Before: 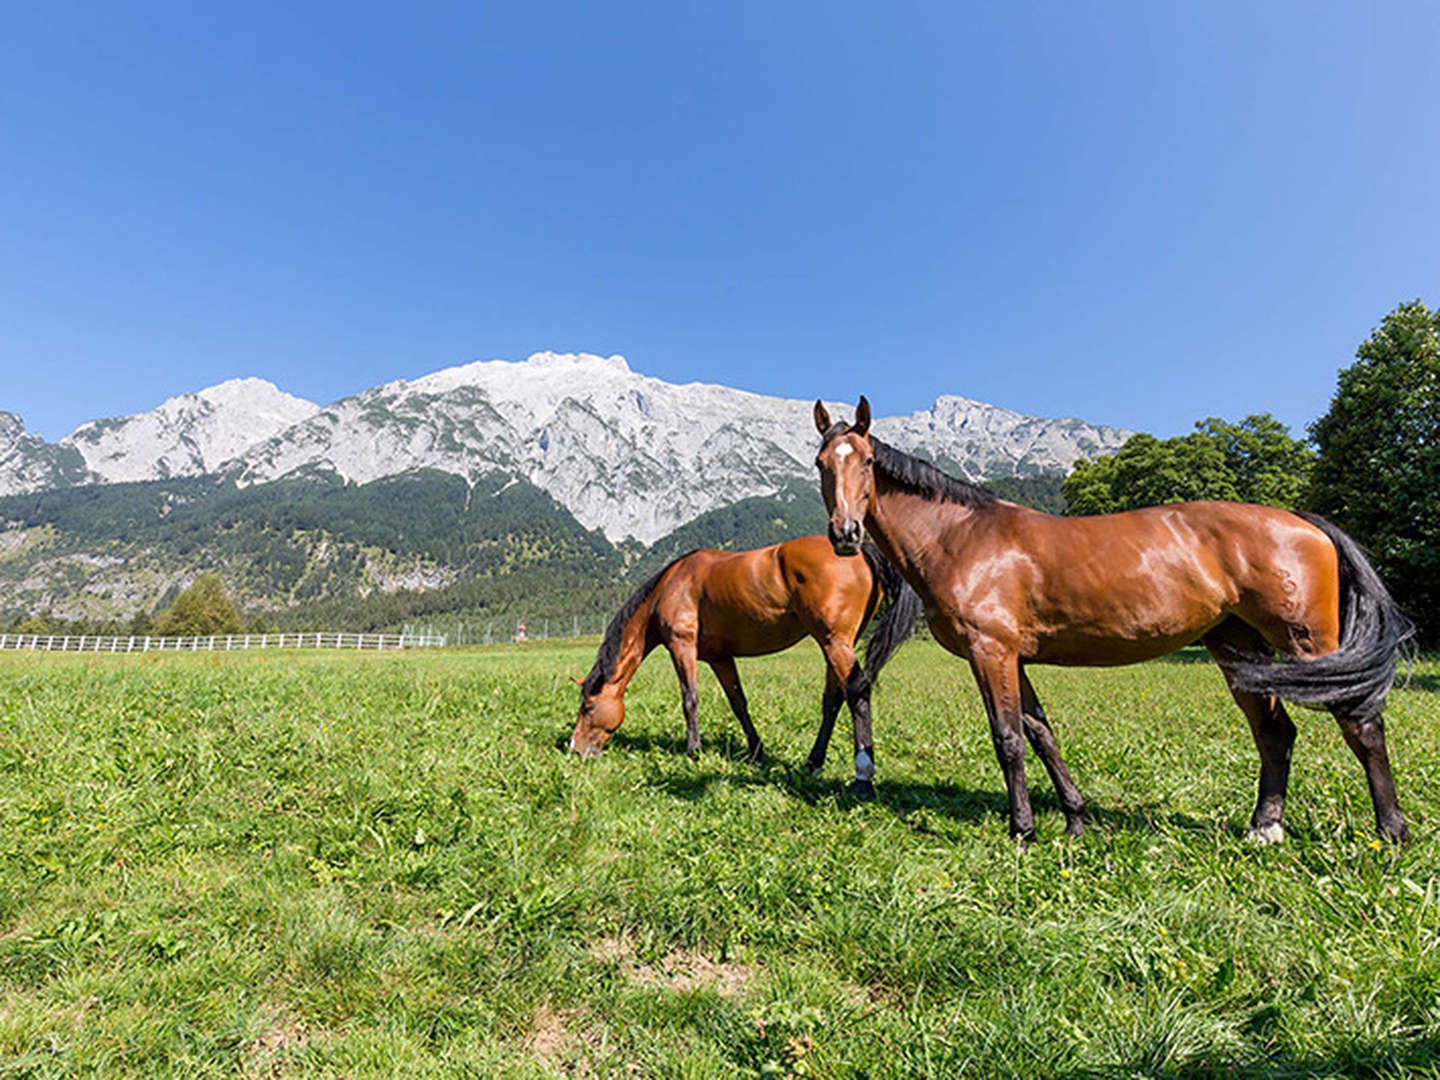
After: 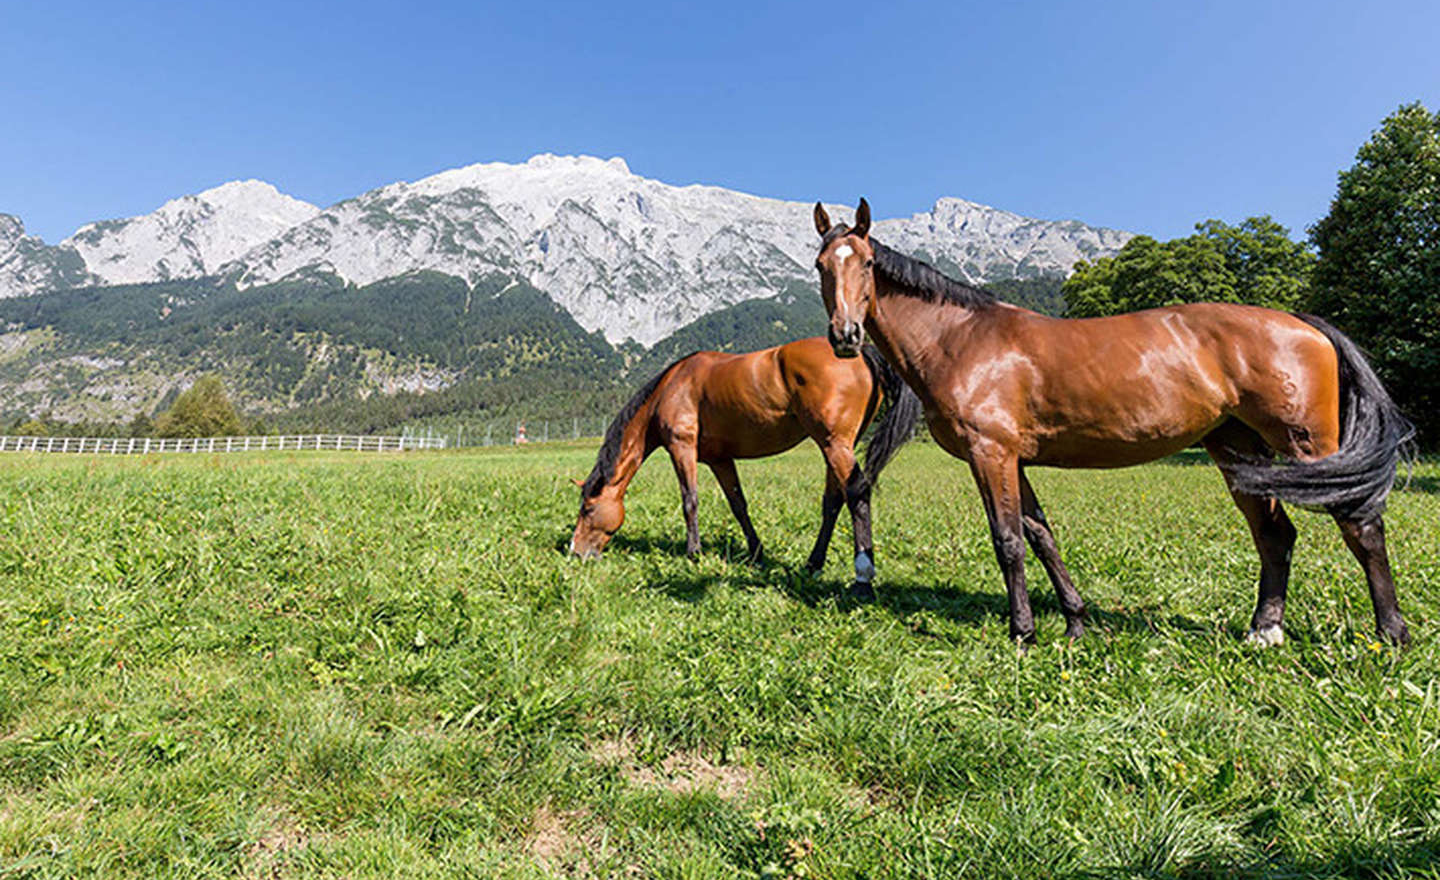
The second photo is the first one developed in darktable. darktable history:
contrast brightness saturation: saturation -0.04
crop and rotate: top 18.452%
exposure: compensate highlight preservation false
